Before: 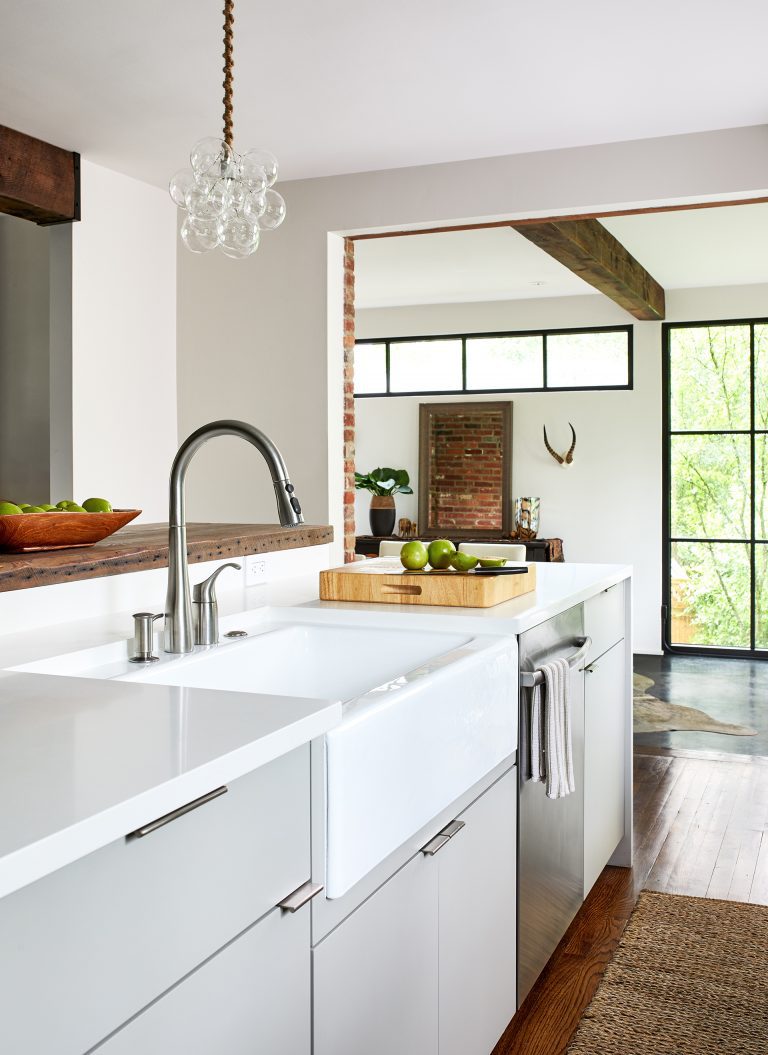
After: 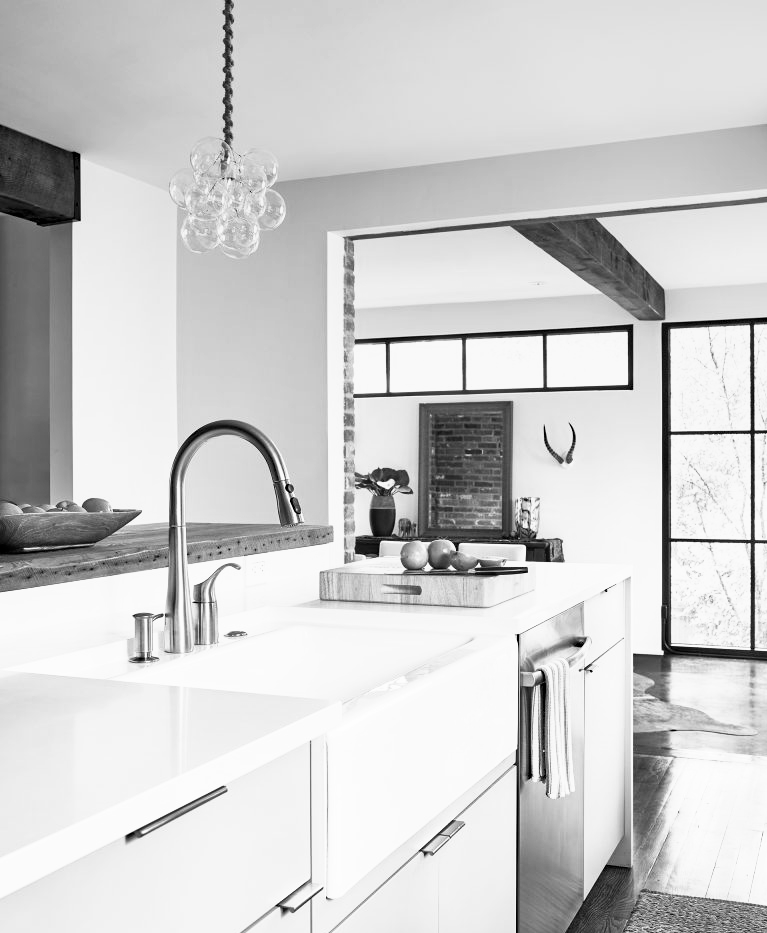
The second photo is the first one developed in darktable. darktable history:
crop and rotate: top 0%, bottom 11.49%
graduated density: on, module defaults
base curve: curves: ch0 [(0, 0) (0.557, 0.834) (1, 1)]
haze removal: compatibility mode true, adaptive false
monochrome: on, module defaults
velvia: strength 30%
shadows and highlights: radius 334.93, shadows 63.48, highlights 6.06, compress 87.7%, highlights color adjustment 39.73%, soften with gaussian
